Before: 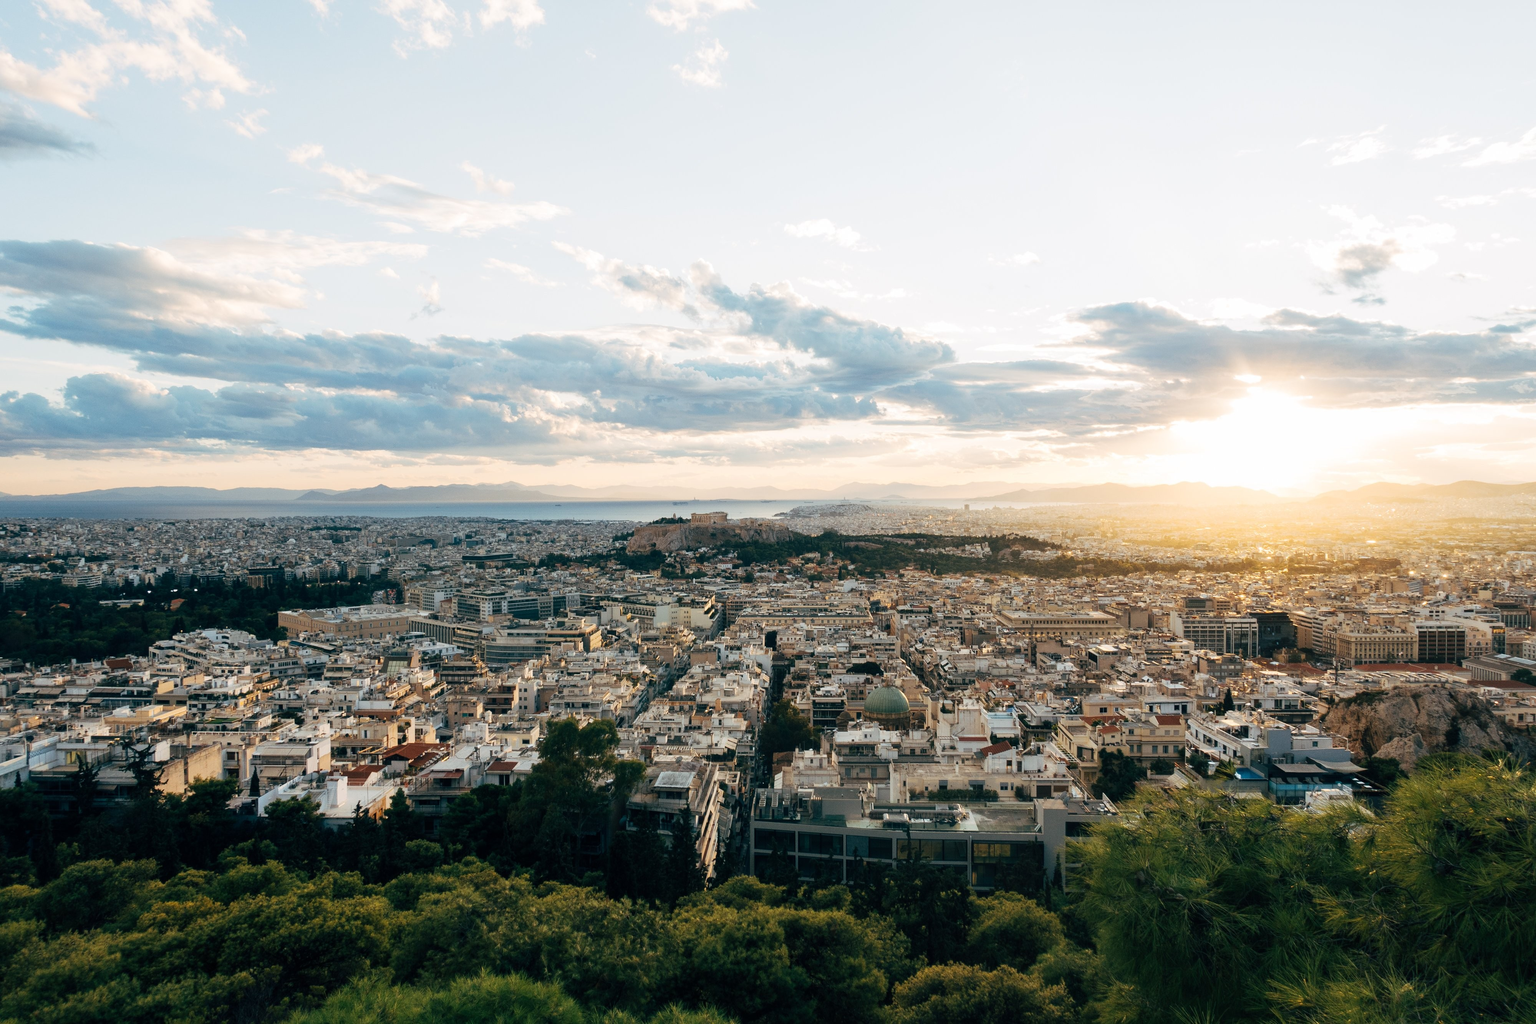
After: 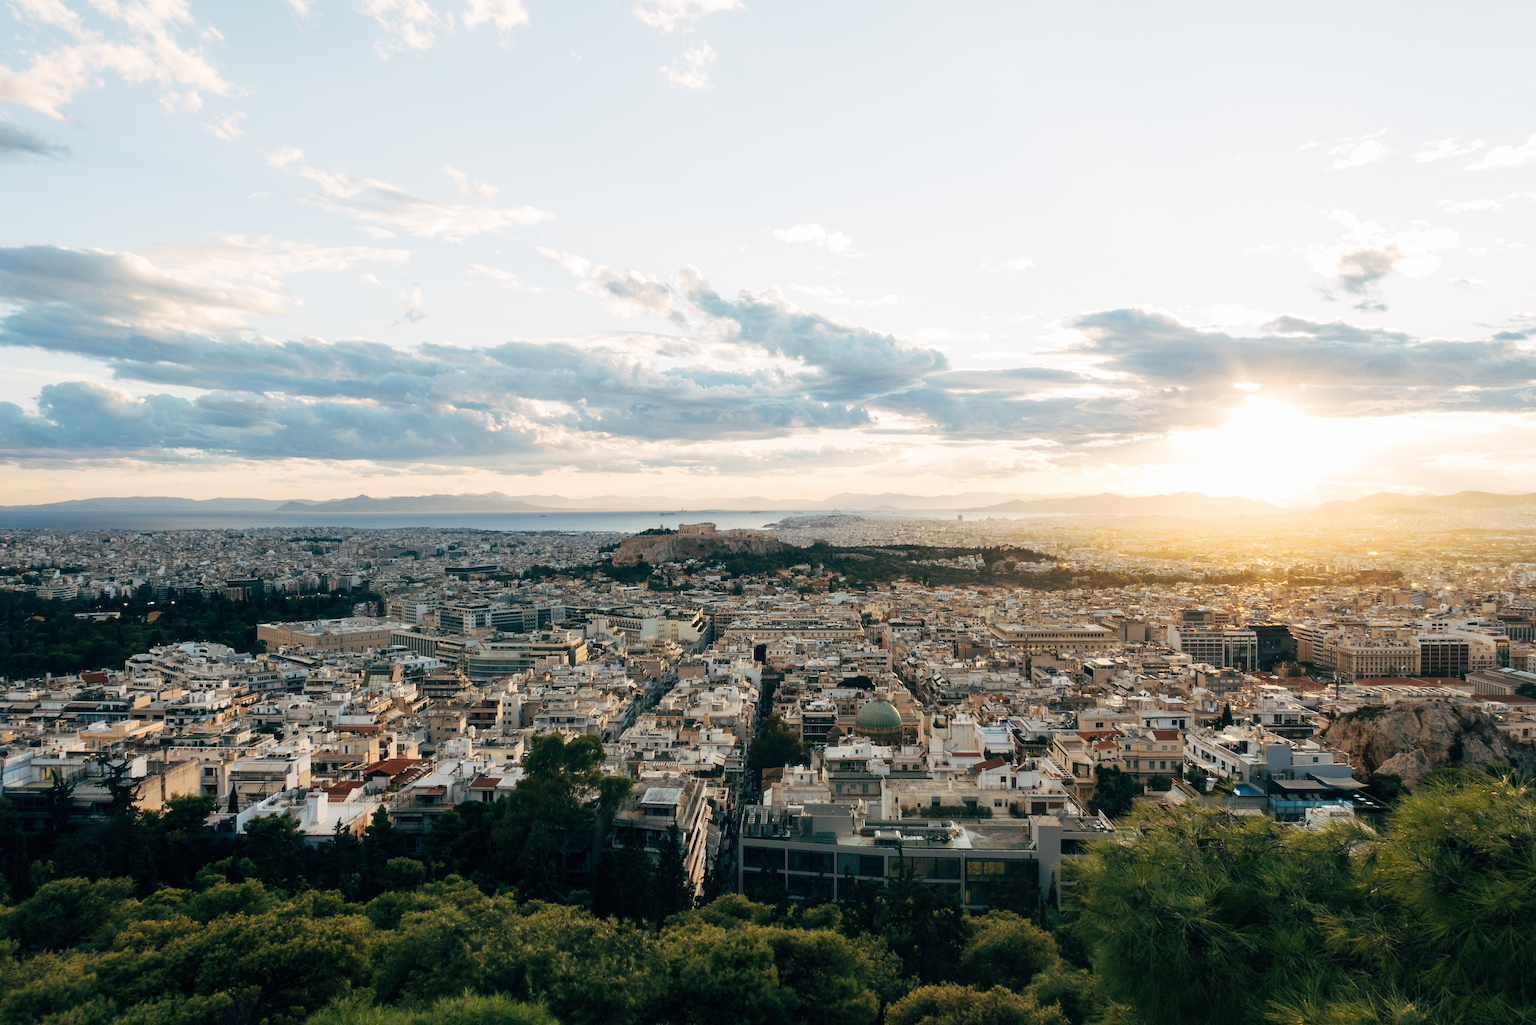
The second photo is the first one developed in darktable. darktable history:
crop: left 1.742%, right 0.267%, bottom 1.815%
